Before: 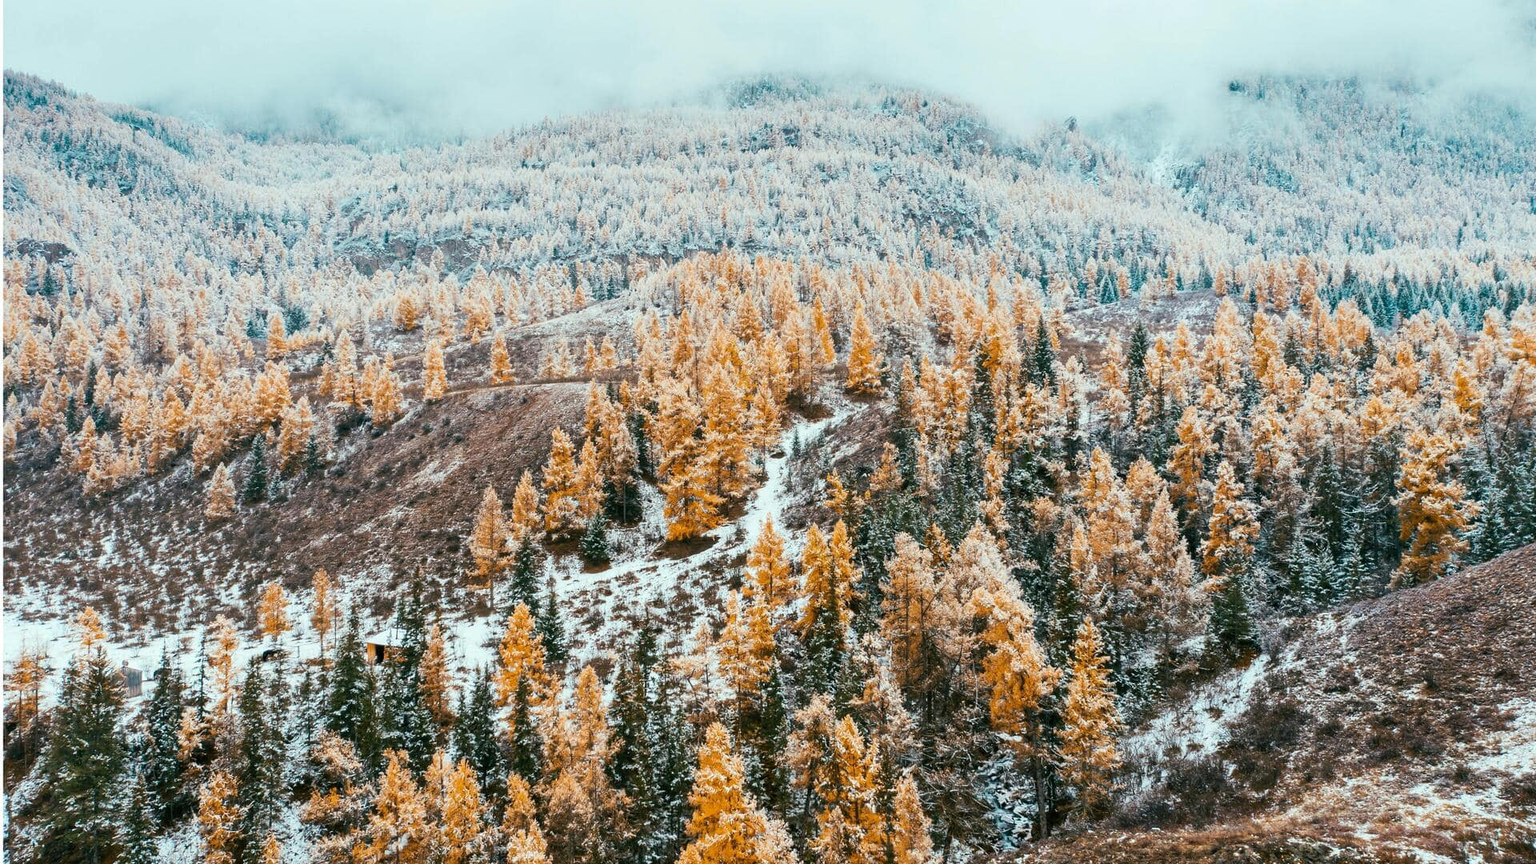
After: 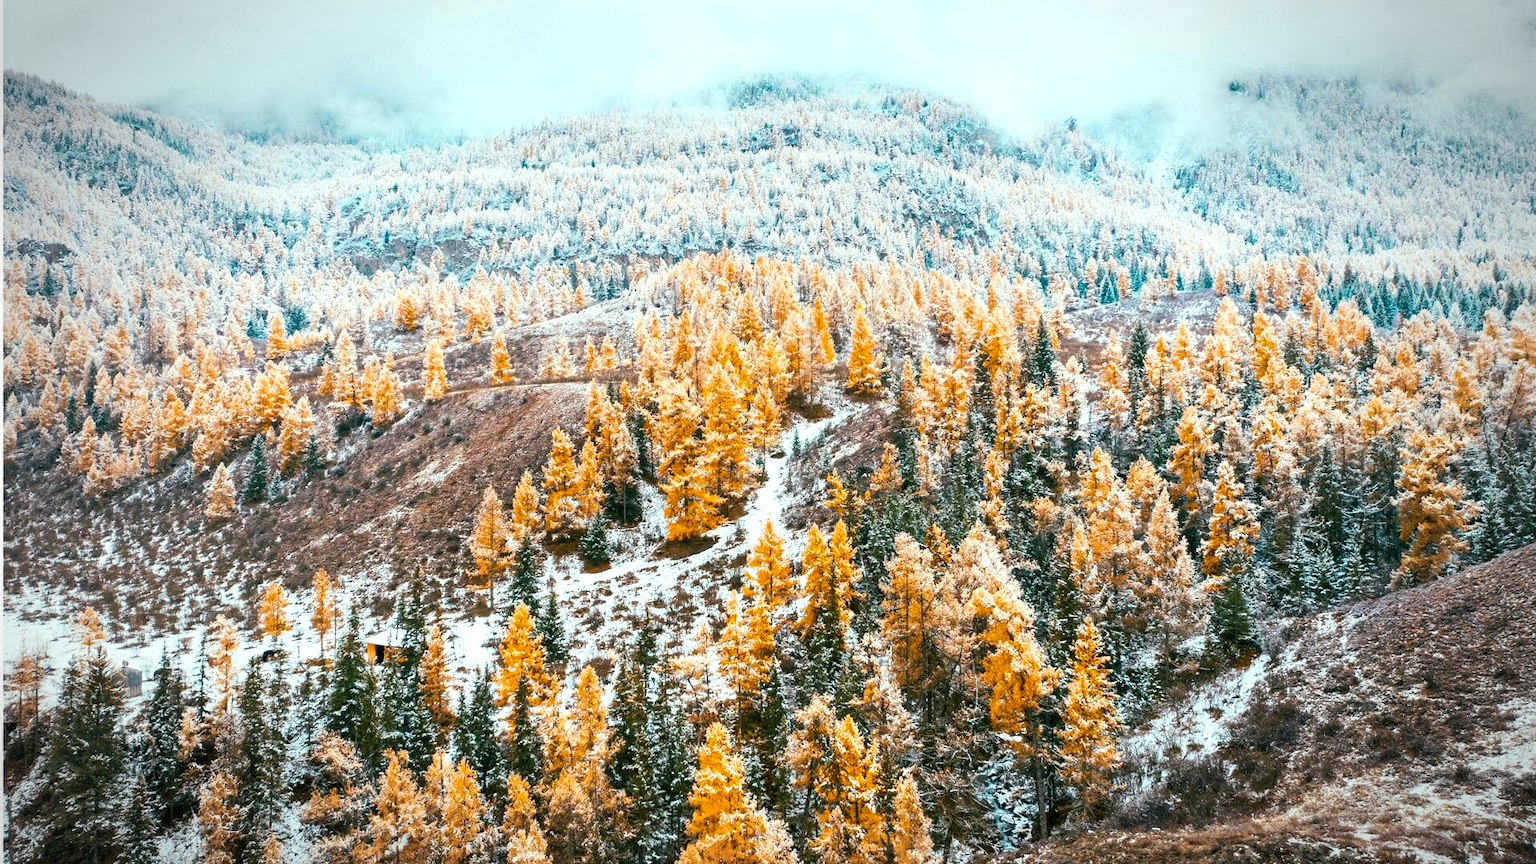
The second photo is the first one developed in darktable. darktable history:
color balance rgb: perceptual saturation grading › global saturation 30.964%
vignetting: fall-off start 70.65%, width/height ratio 1.334
exposure: black level correction 0.001, exposure 0.498 EV, compensate exposure bias true, compensate highlight preservation false
